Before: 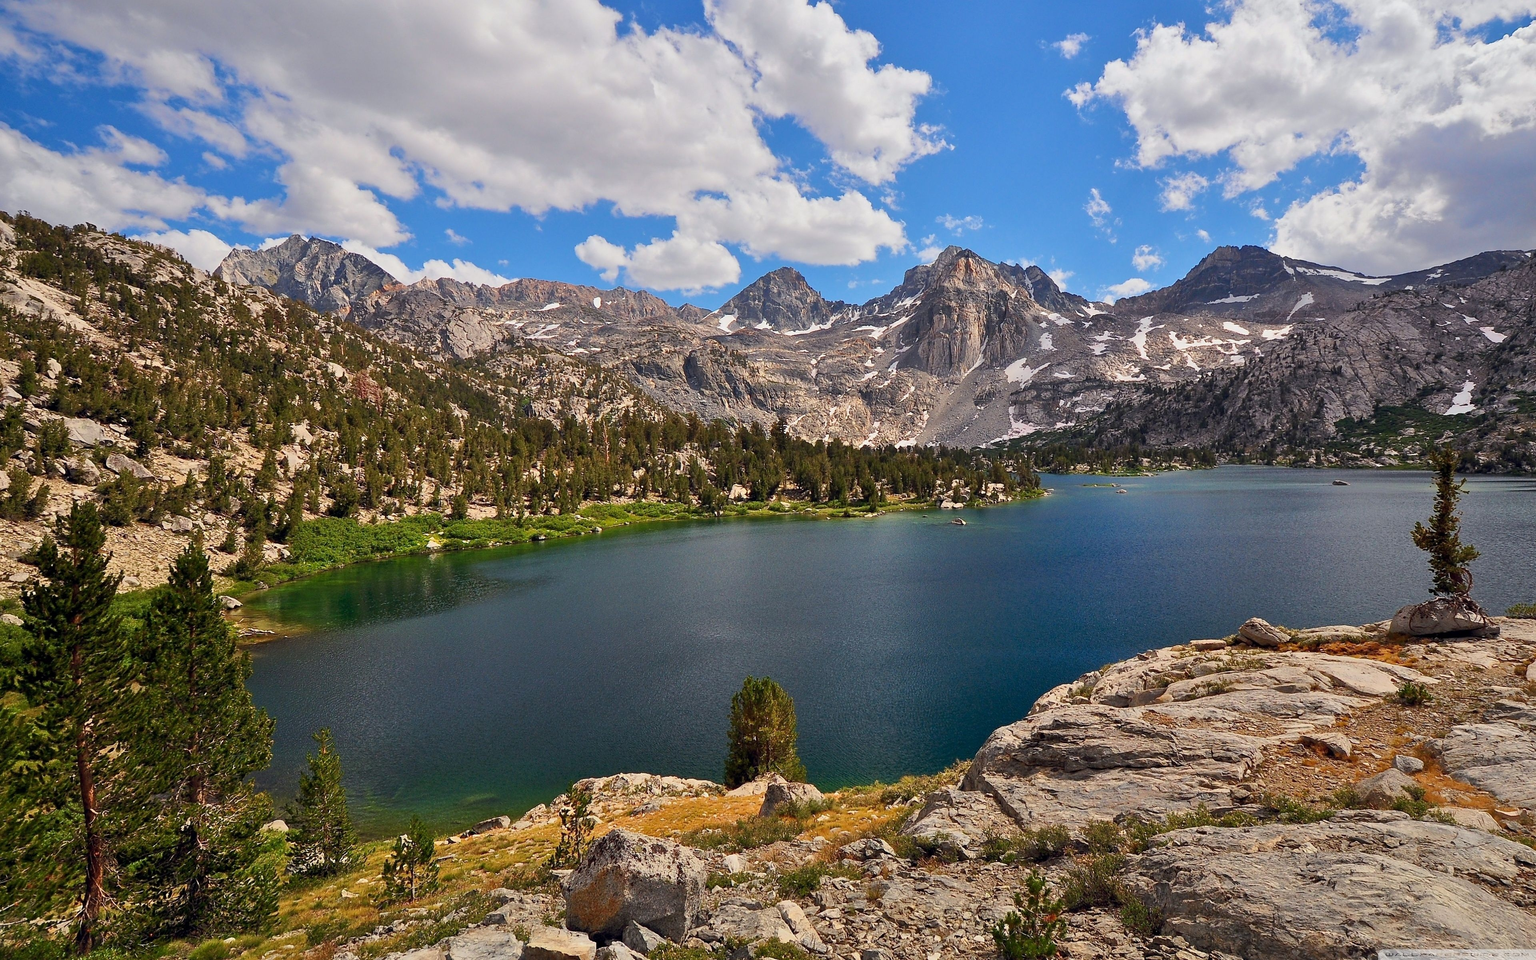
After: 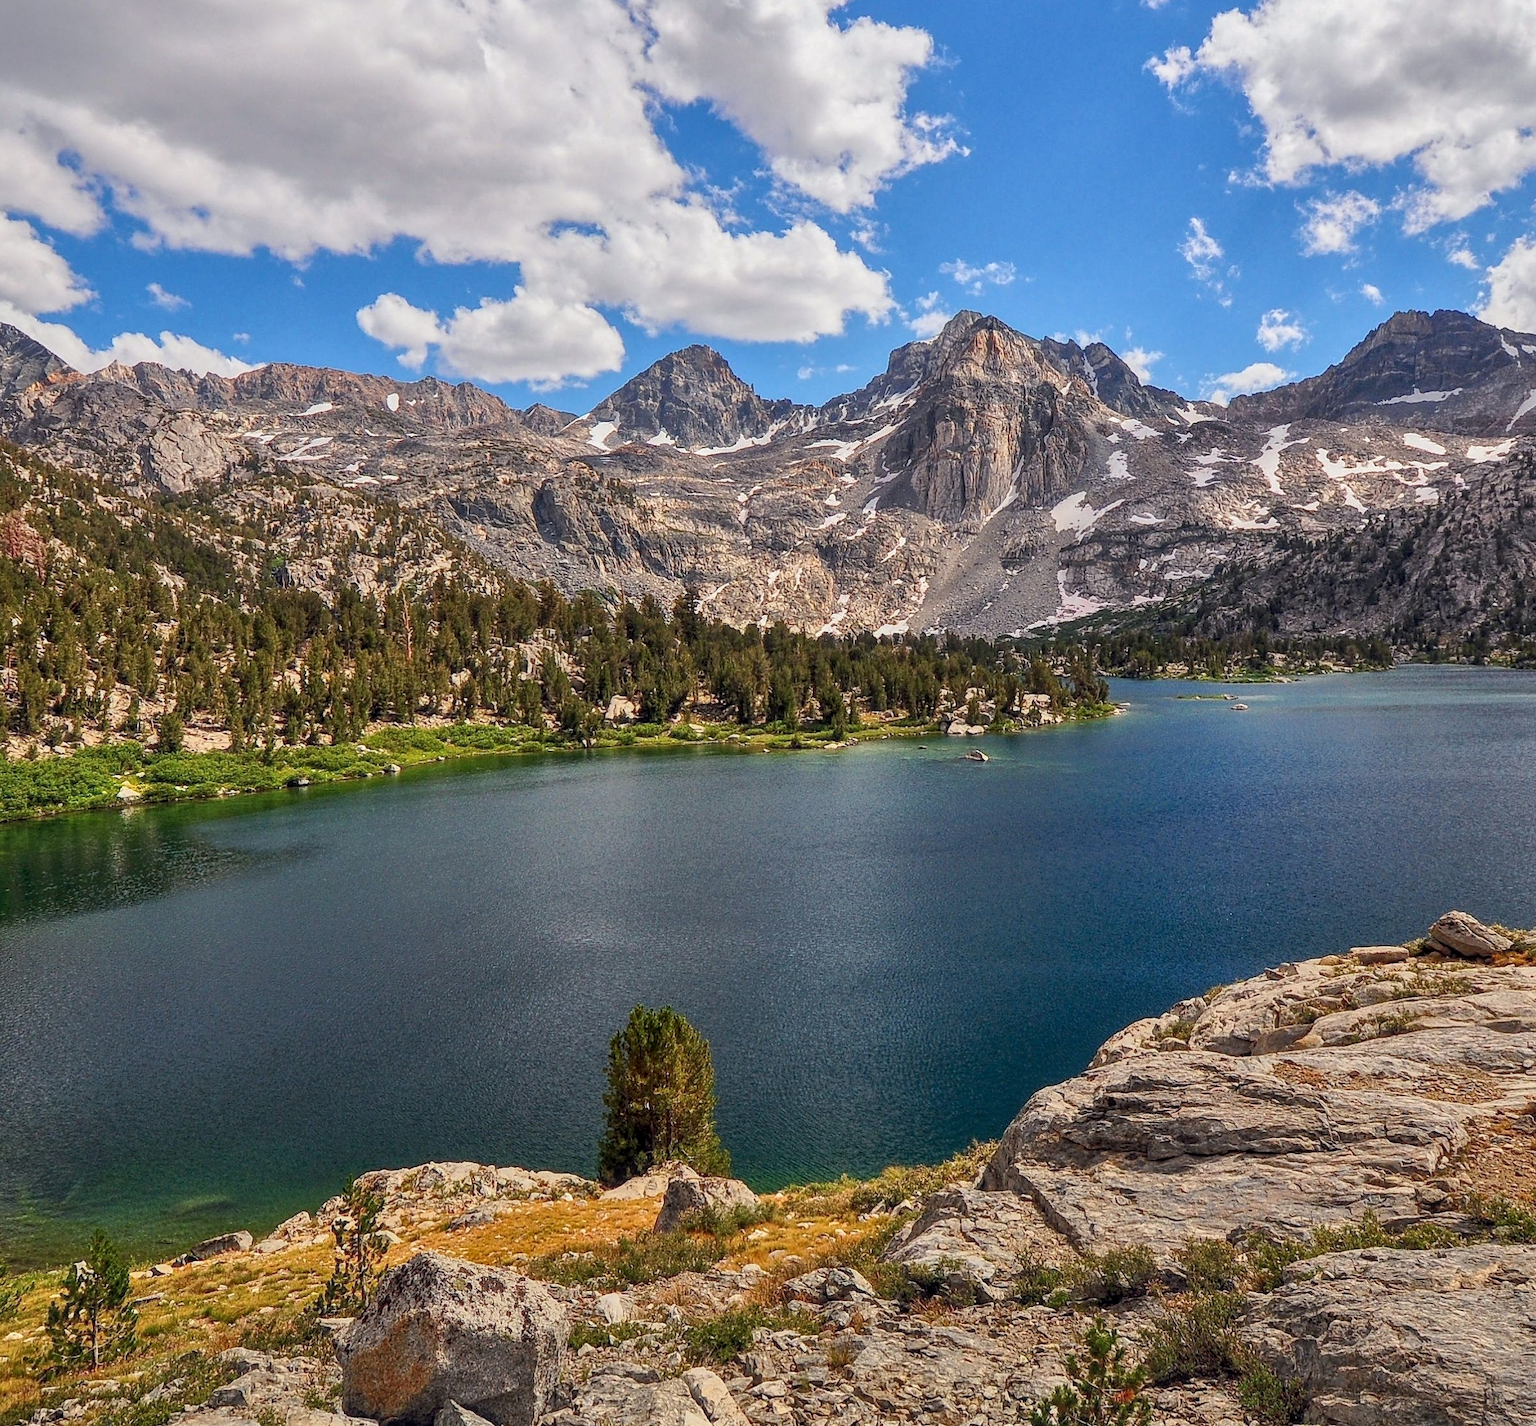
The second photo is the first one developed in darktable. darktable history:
crop and rotate: left 23.054%, top 5.622%, right 15.017%, bottom 2.355%
local contrast: highlights 76%, shadows 55%, detail 176%, midtone range 0.207
